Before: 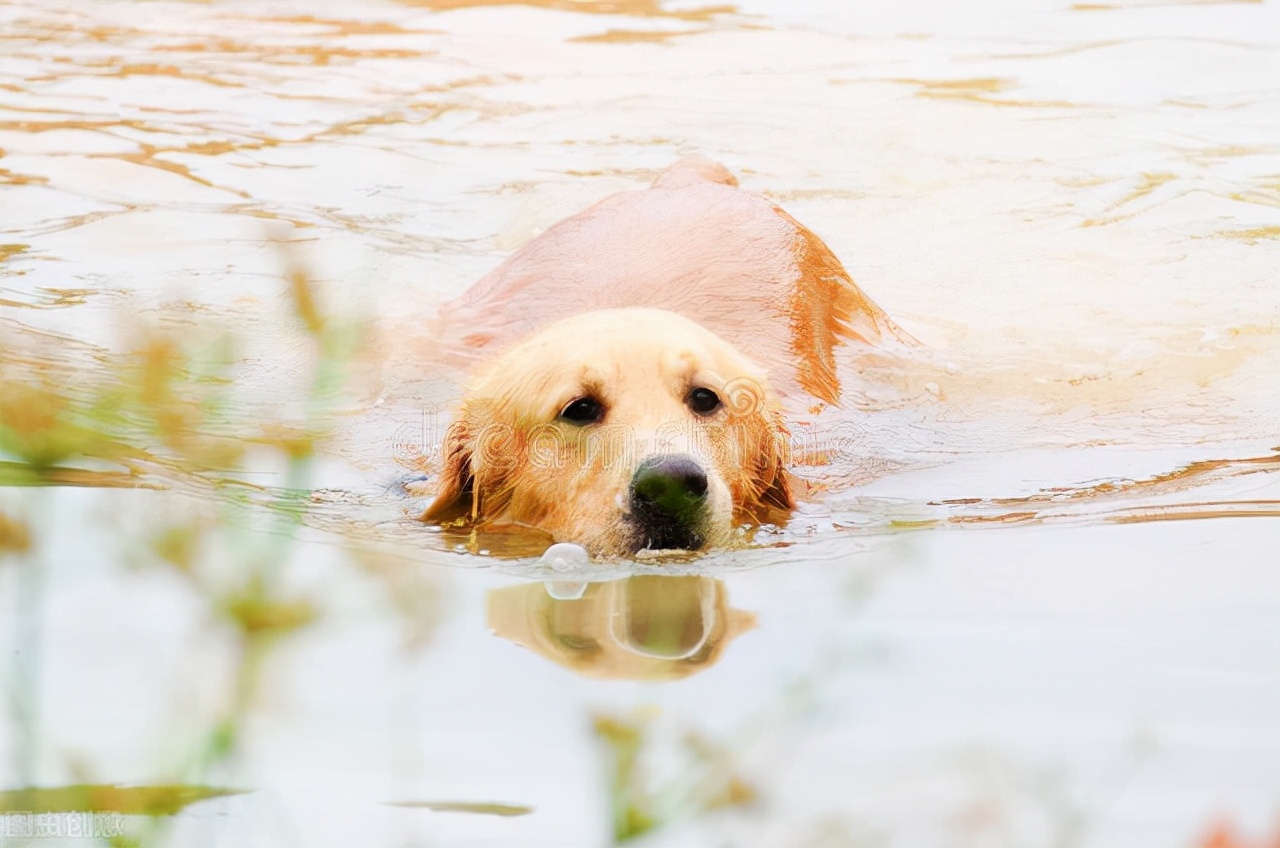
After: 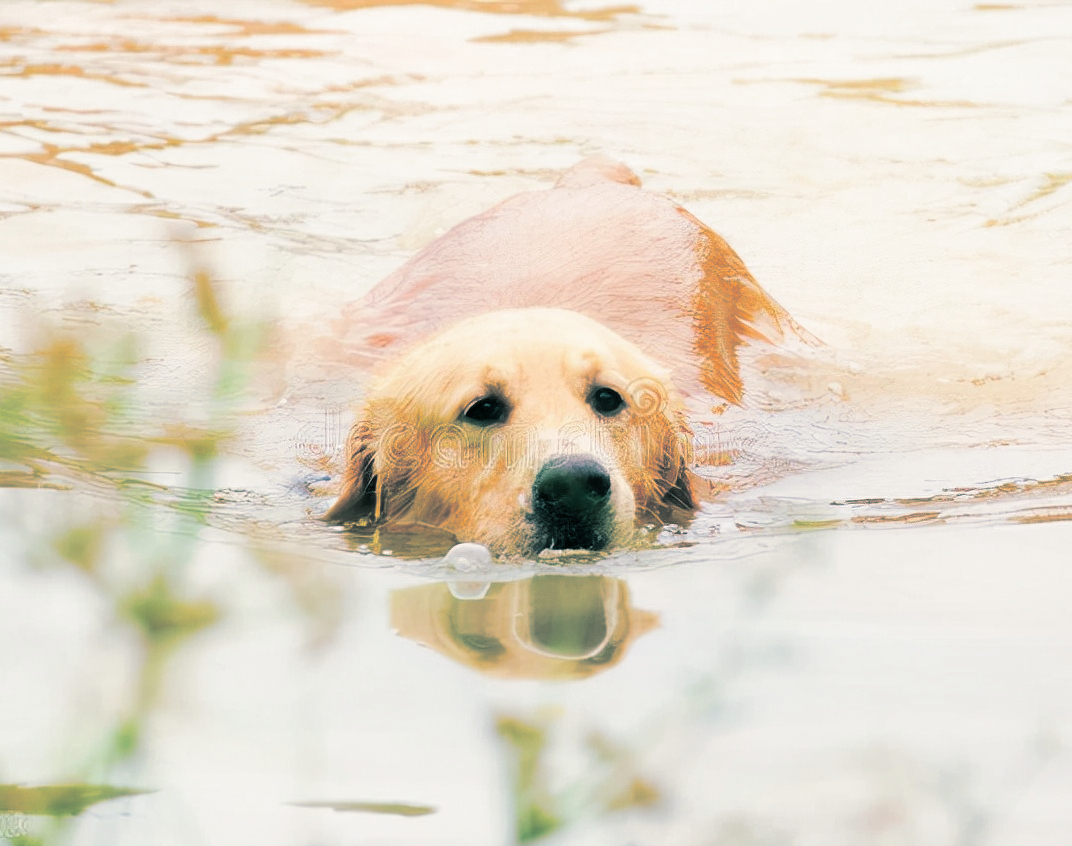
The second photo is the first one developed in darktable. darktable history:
crop: left 7.598%, right 7.873%
split-toning: shadows › hue 186.43°, highlights › hue 49.29°, compress 30.29%
